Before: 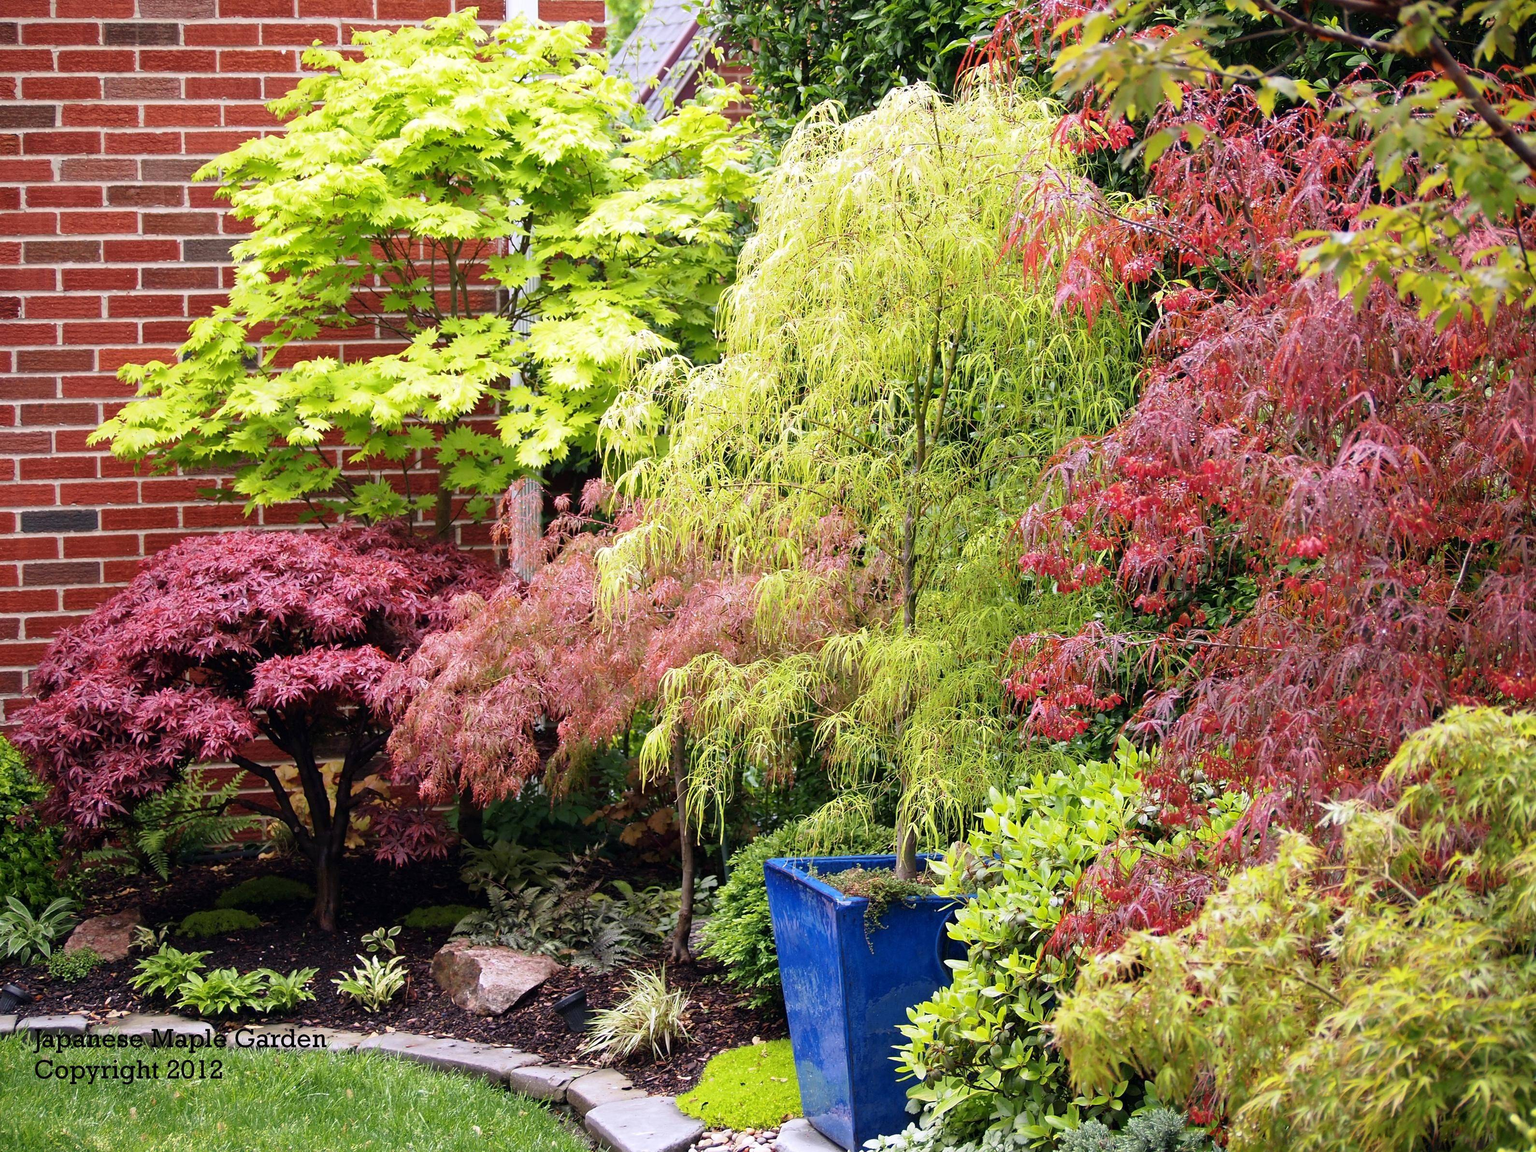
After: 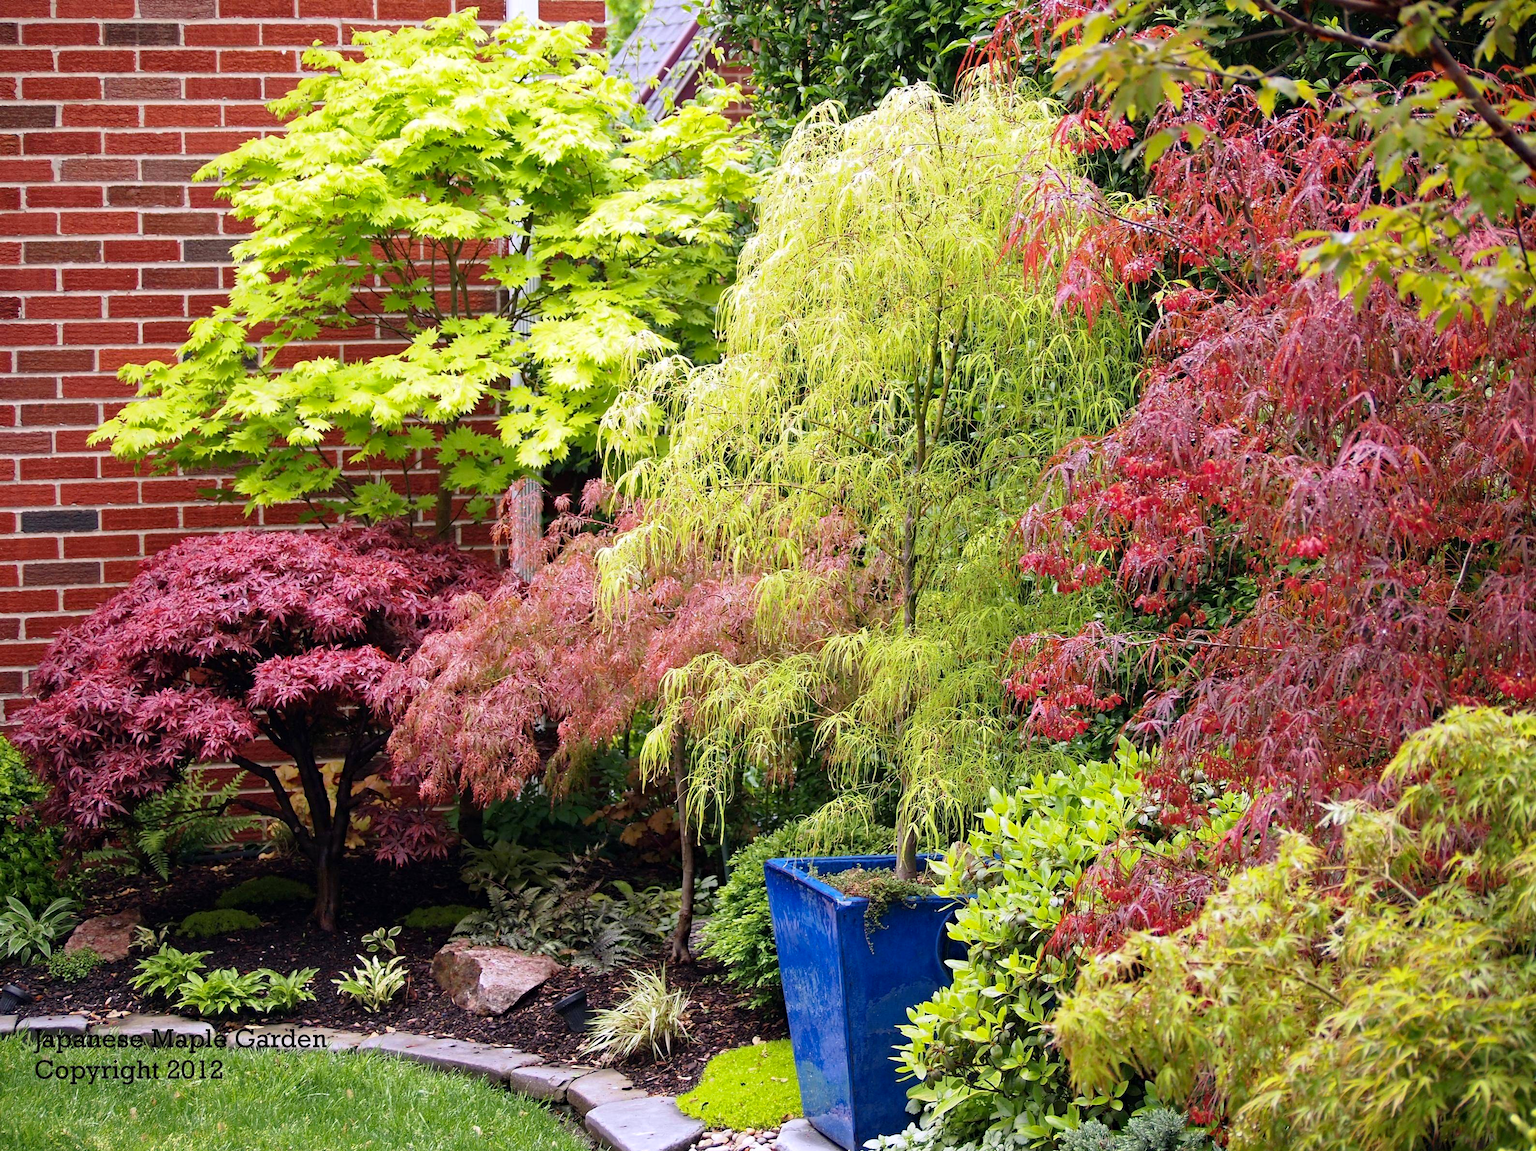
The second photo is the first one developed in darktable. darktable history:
haze removal: strength 0.284, distance 0.252, compatibility mode true, adaptive false
